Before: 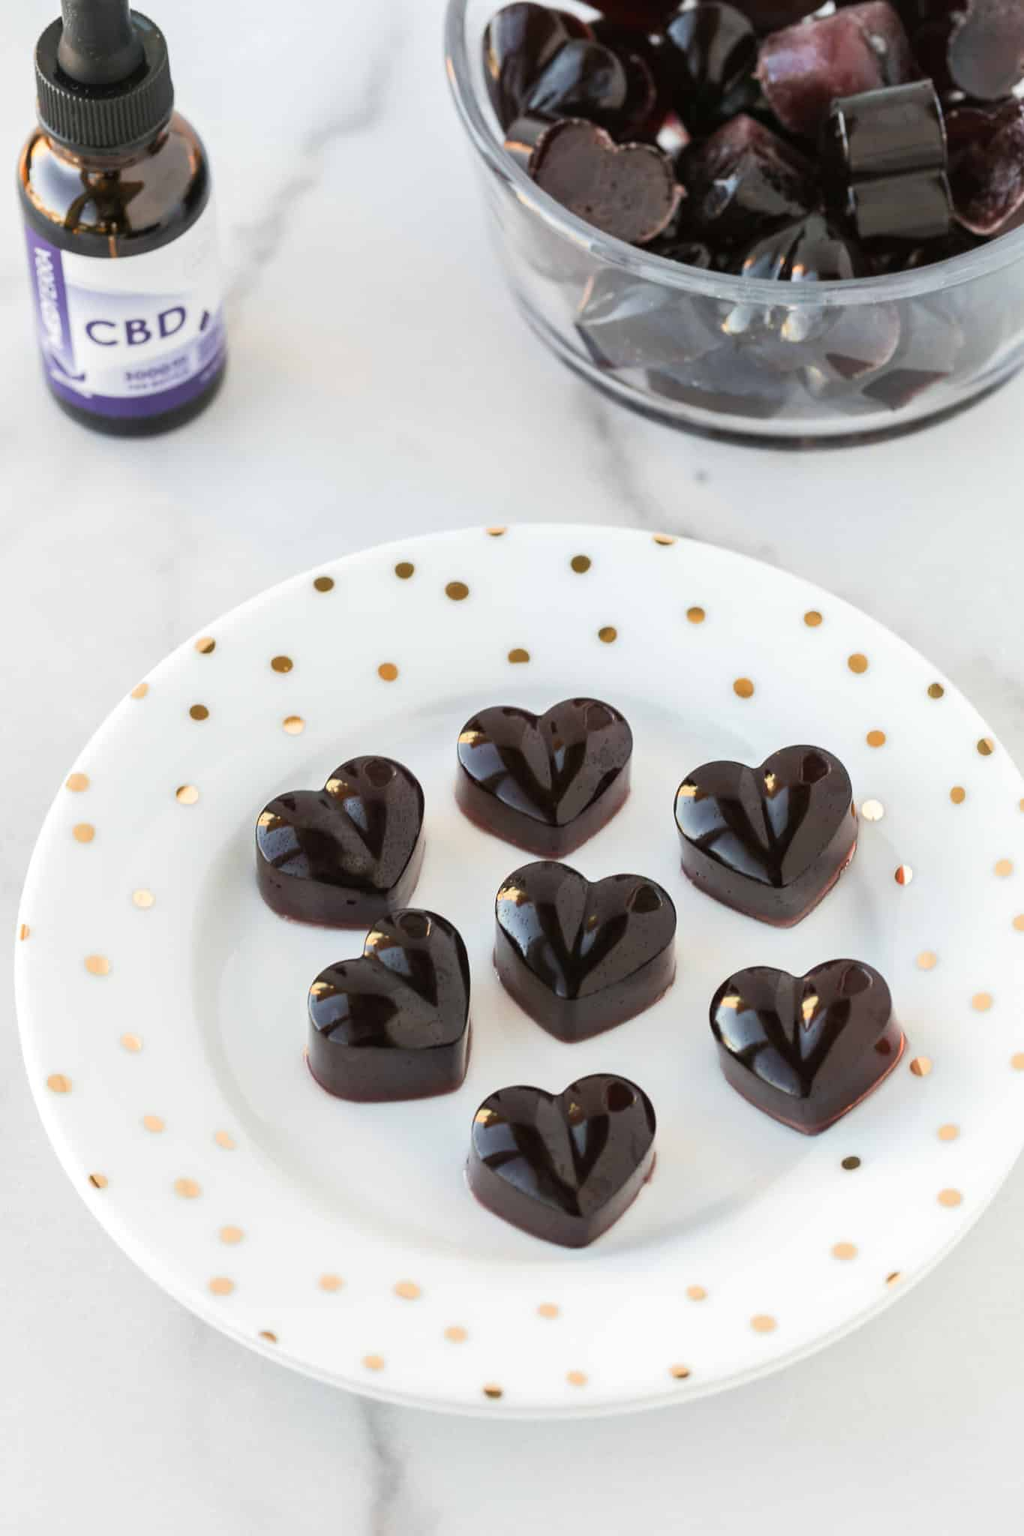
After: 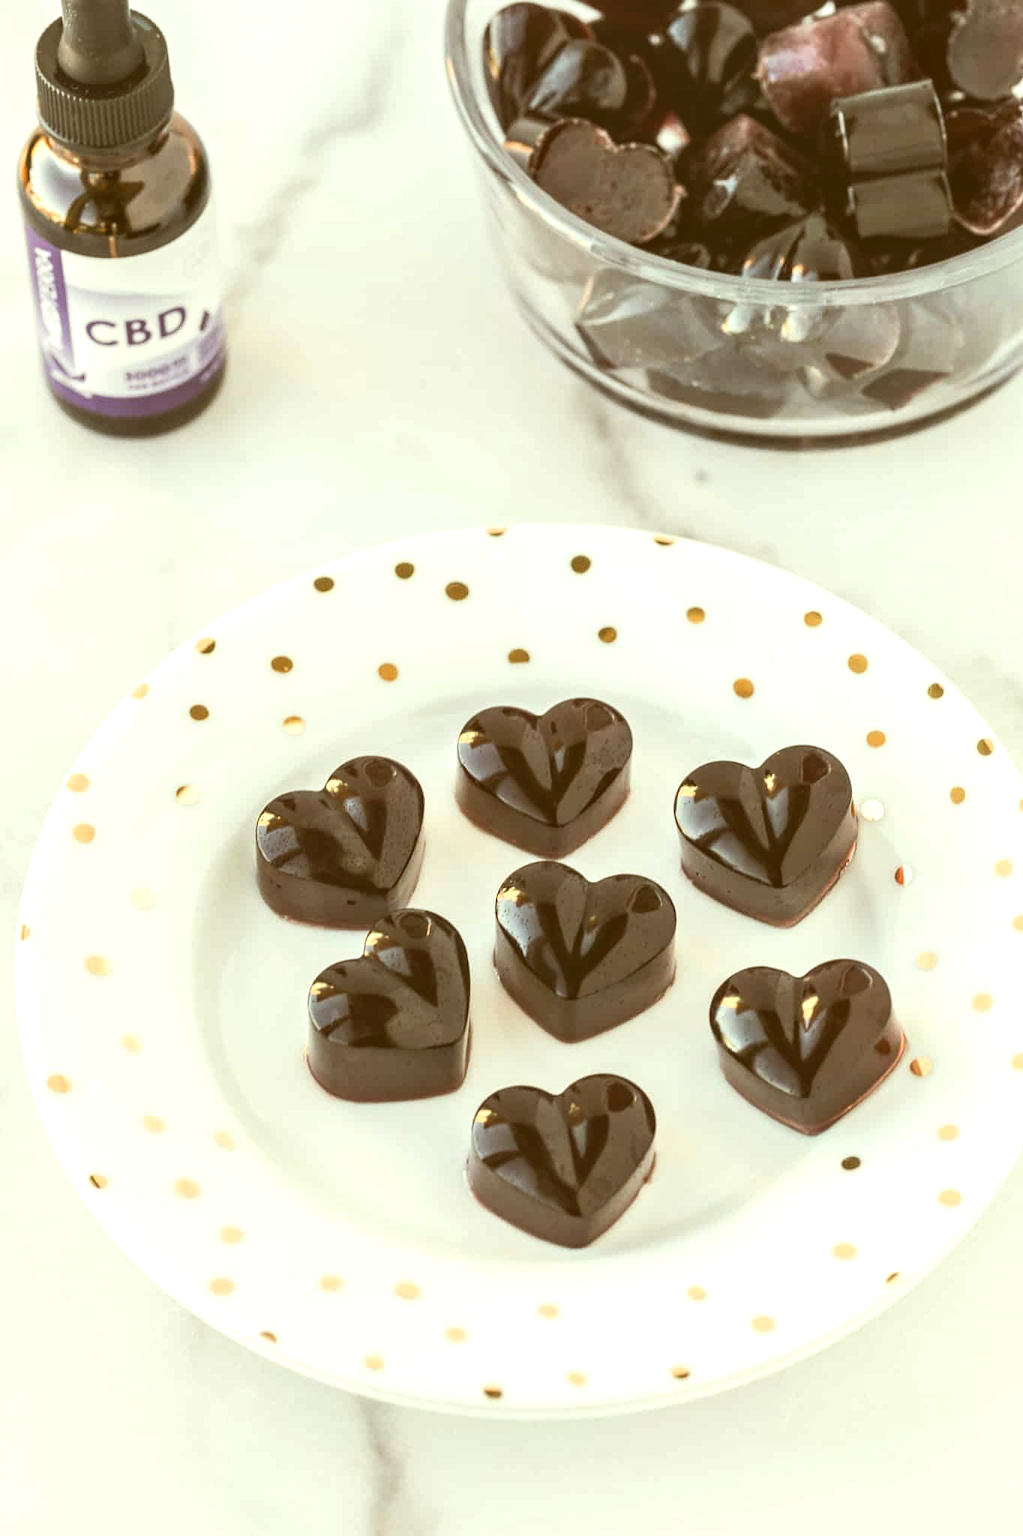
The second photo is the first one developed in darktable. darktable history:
tone curve: curves: ch0 [(0, 0) (0.003, 0.144) (0.011, 0.149) (0.025, 0.159) (0.044, 0.183) (0.069, 0.207) (0.1, 0.236) (0.136, 0.269) (0.177, 0.303) (0.224, 0.339) (0.277, 0.38) (0.335, 0.428) (0.399, 0.478) (0.468, 0.539) (0.543, 0.604) (0.623, 0.679) (0.709, 0.755) (0.801, 0.836) (0.898, 0.918) (1, 1)], preserve colors none
local contrast: on, module defaults
color correction: highlights a* -5.61, highlights b* 9.79, shadows a* 9.46, shadows b* 24.38
color balance rgb: highlights gain › luminance 0.697%, highlights gain › chroma 0.394%, highlights gain › hue 42.08°, perceptual saturation grading › global saturation -3.742%, perceptual saturation grading › shadows -1.888%
tone equalizer: -8 EV -0.444 EV, -7 EV -0.38 EV, -6 EV -0.295 EV, -5 EV -0.21 EV, -3 EV 0.23 EV, -2 EV 0.357 EV, -1 EV 0.375 EV, +0 EV 0.415 EV, edges refinement/feathering 500, mask exposure compensation -1.57 EV, preserve details no
